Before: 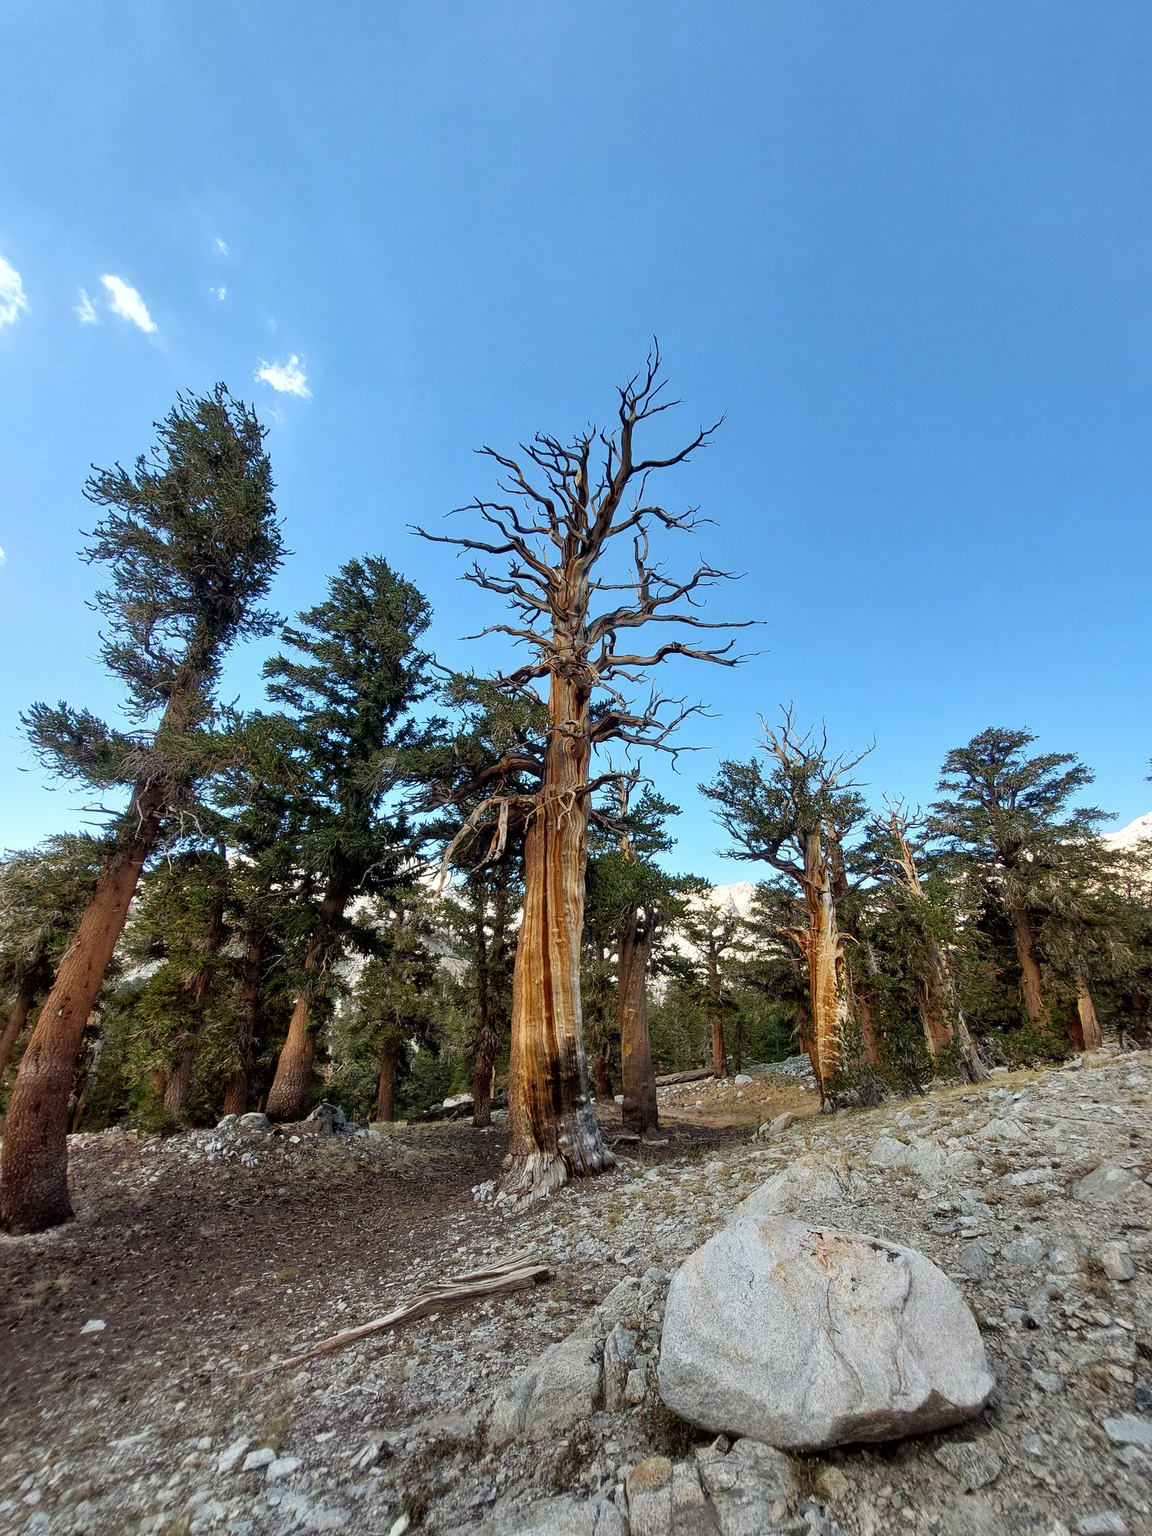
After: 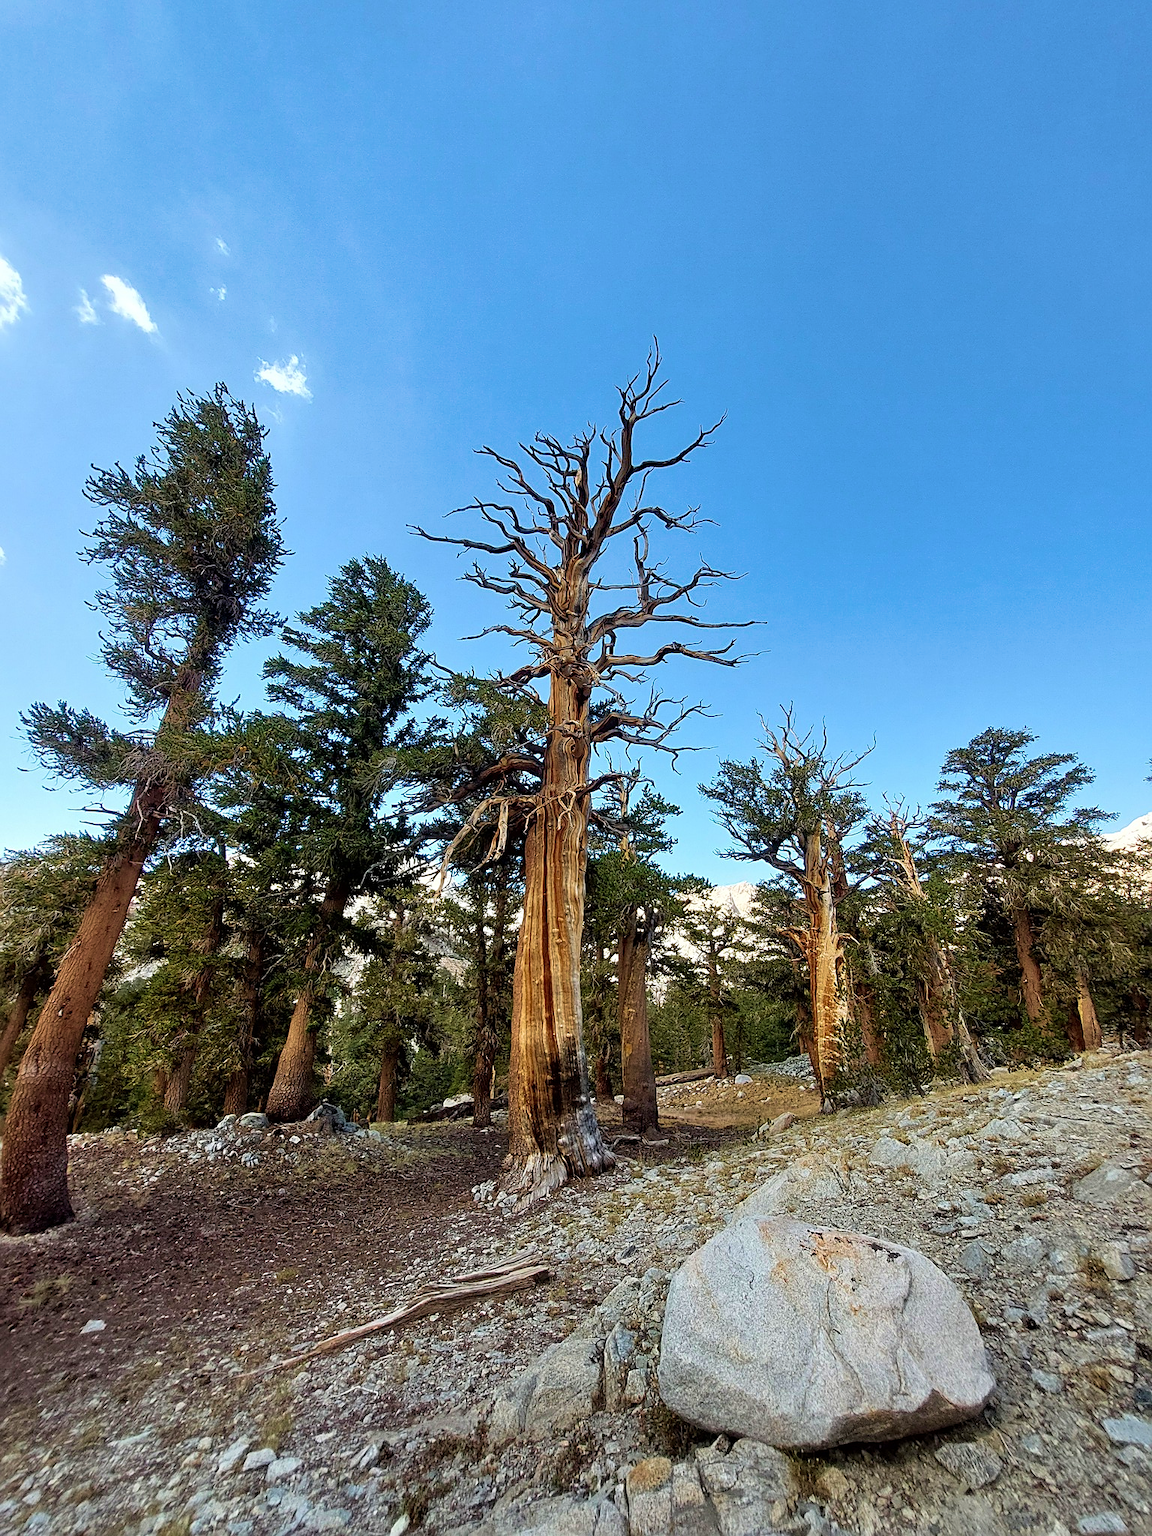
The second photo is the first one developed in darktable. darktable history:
sharpen: on, module defaults
velvia: strength 45%
